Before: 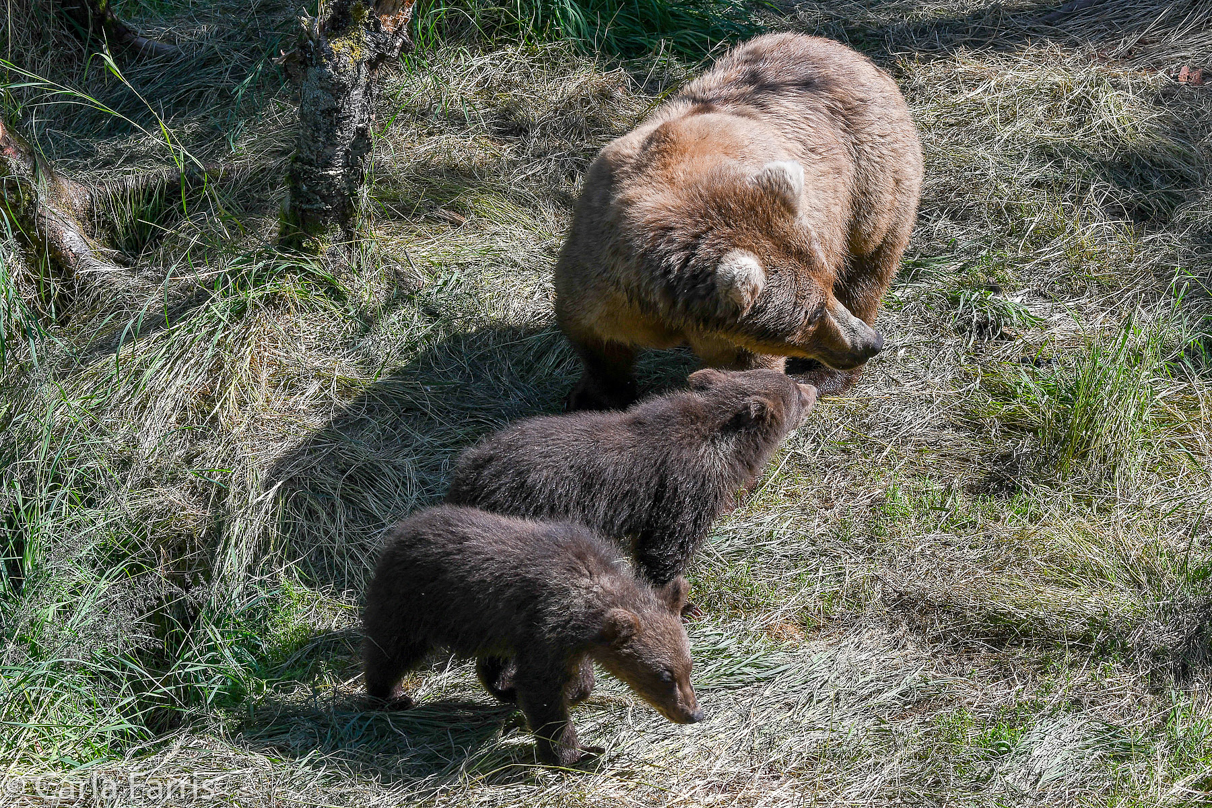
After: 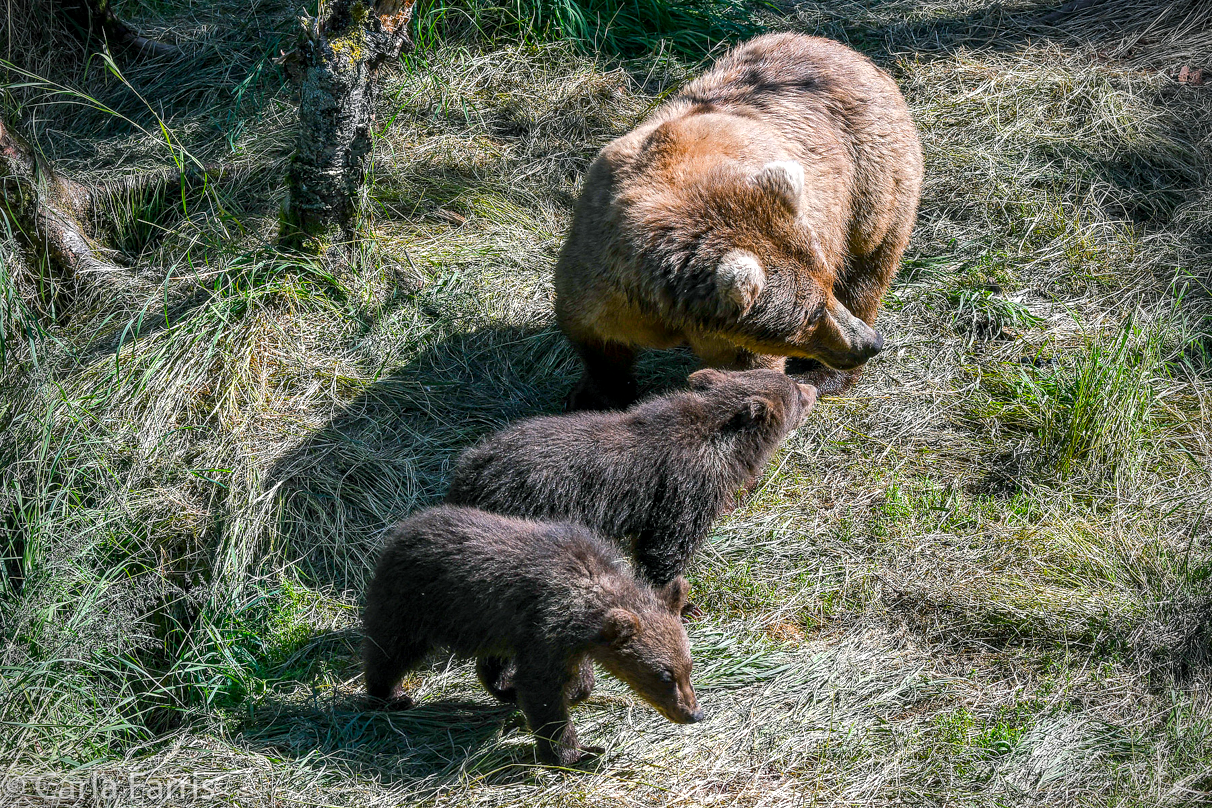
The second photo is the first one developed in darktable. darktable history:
local contrast: on, module defaults
vignetting: fall-off radius 45.36%
color balance rgb: shadows lift › luminance -7.762%, shadows lift › chroma 2.117%, shadows lift › hue 167.4°, perceptual saturation grading › global saturation 16.102%, perceptual brilliance grading › highlights 6.367%, perceptual brilliance grading › mid-tones 18.079%, perceptual brilliance grading › shadows -5.375%, global vibrance 20%
